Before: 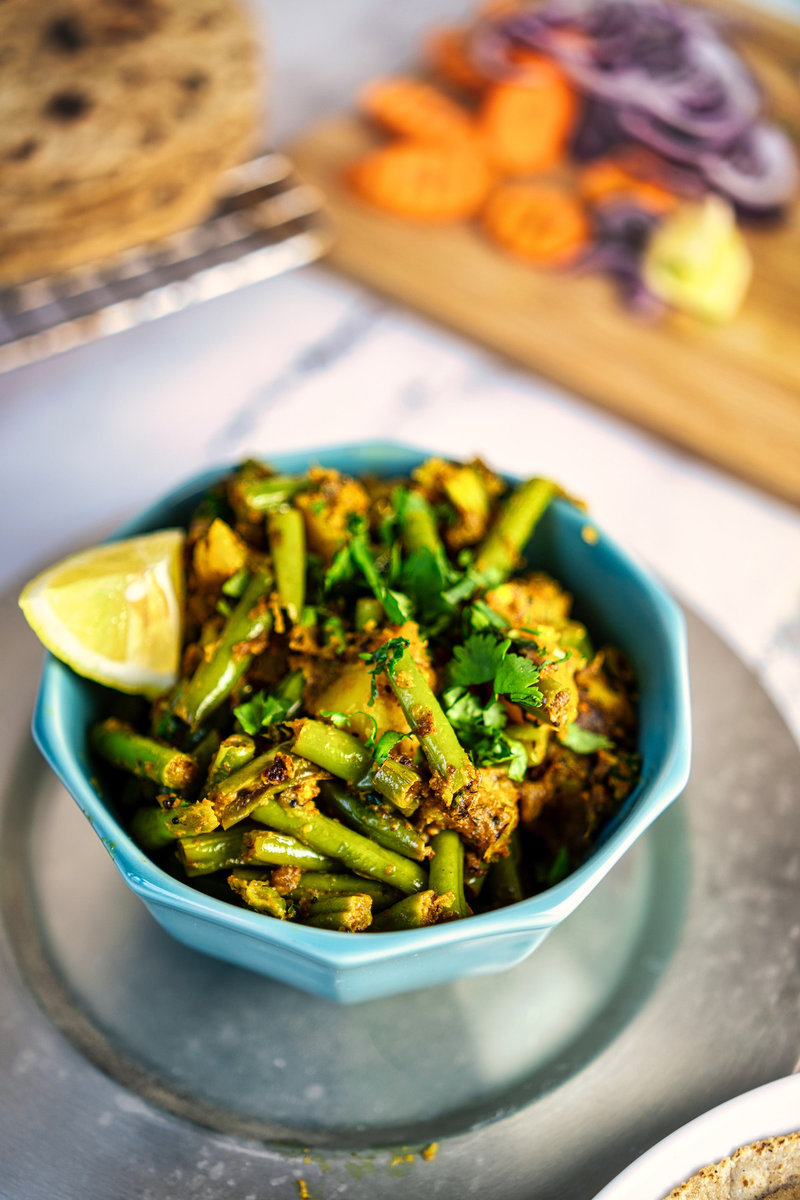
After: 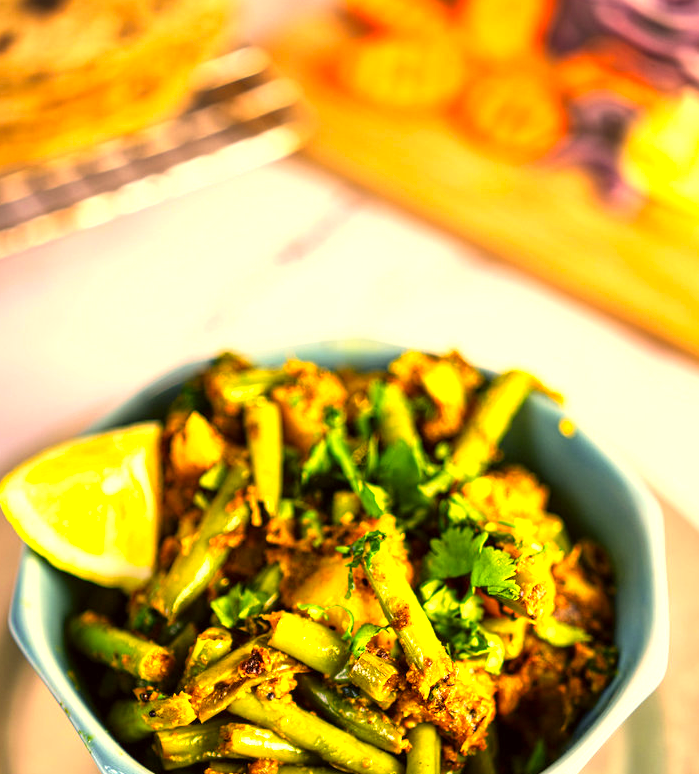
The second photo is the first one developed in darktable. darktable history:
color correction: highlights a* 18.67, highlights b* 35.03, shadows a* 1.34, shadows b* 6.22, saturation 1.05
exposure: black level correction 0, exposure 0.832 EV, compensate exposure bias true, compensate highlight preservation false
crop: left 2.888%, top 8.93%, right 9.65%, bottom 26.567%
